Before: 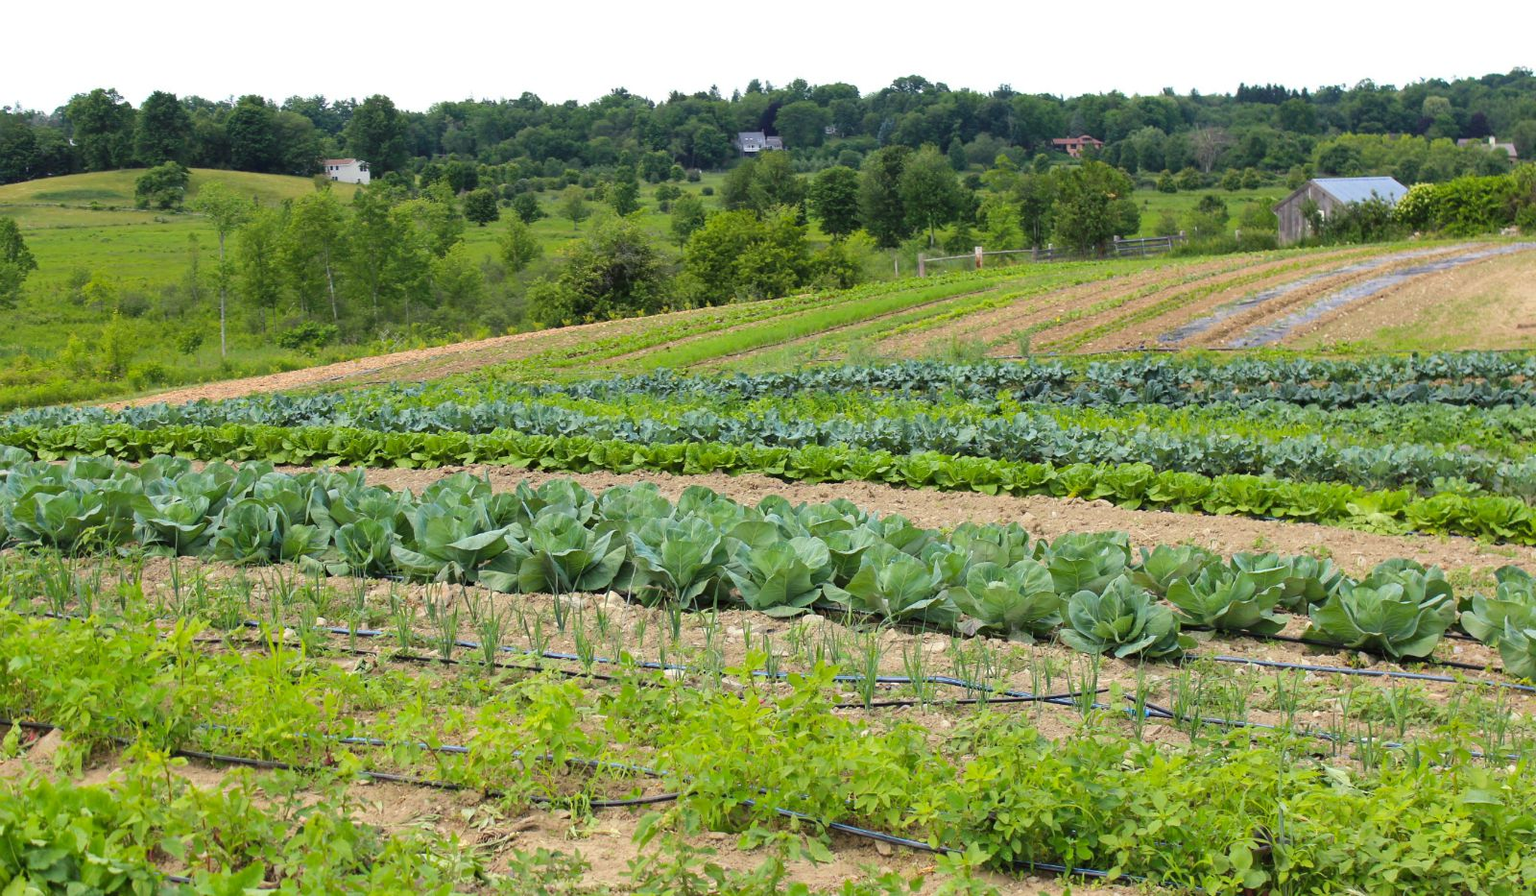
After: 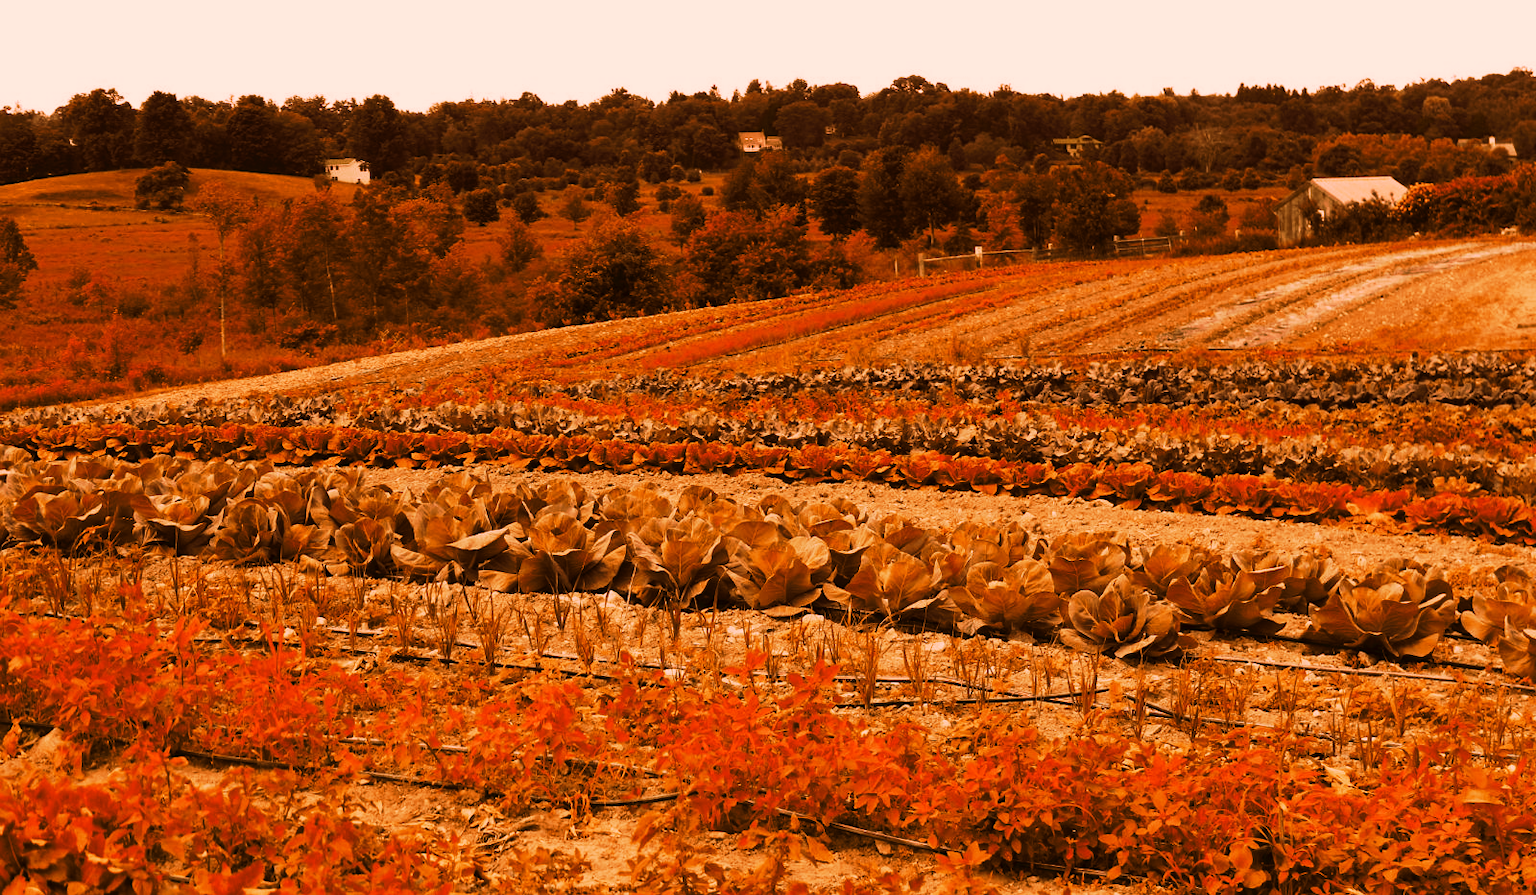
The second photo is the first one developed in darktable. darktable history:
tone curve: curves: ch0 [(0, 0) (0.003, 0.006) (0.011, 0.011) (0.025, 0.02) (0.044, 0.032) (0.069, 0.035) (0.1, 0.046) (0.136, 0.063) (0.177, 0.089) (0.224, 0.12) (0.277, 0.16) (0.335, 0.206) (0.399, 0.268) (0.468, 0.359) (0.543, 0.466) (0.623, 0.582) (0.709, 0.722) (0.801, 0.808) (0.898, 0.886) (1, 1)], preserve colors none
color look up table: target L [85.8, 77.1, 84.02, 62.59, 68.27, 60.52, 63.15, 45.32, 37.57, 32.49, 201.87, 69.6, 74.11, 69.03, 71.19, 61.2, 58.84, 51.26, 56.96, 57.02, 45.26, 25.36, 17.83, 2.01, 95.84, 82.44, 83.06, 74.14, 72.74, 67.37, 48.89, 53.08, 71.81, 38.17, 31.94, 42, 64.27, 42.15, 42.05, 15.28, 81.99, 74.24, 72.87, 70.08, 59.37, 76.42, 54.96, 66.26, 6.898], target a [19.92, 29.92, 23.11, 49.68, 32.97, 46.09, 31.49, 27.05, 22.49, 27.36, 0, 37.88, 33.88, 38.22, 34.43, 19.47, 21.96, 27.12, 20.36, 18.1, 19.93, 13.5, 15.67, 2.566, 18.34, 25.24, 23.21, 32.56, 31.7, 29.75, 19.14, 16.4, 33.93, 12.98, 20.81, 15.53, 23.74, 15.96, 17.09, 16.51, 23.06, 33.11, 32.97, 34.26, 25.94, 28.45, 18.41, 31.54, 20.52], target b [28.91, 38.42, 31.3, 56.07, 52.2, 55.33, 51.77, 50.1, 47.91, 49, -0.001, 53.97, 42.67, 54.68, 53.94, 40.85, 48.97, 50.14, 49.38, 48.87, 48.42, 39.37, 29.08, 3.235, 13.59, 30.86, 33.9, 53.16, 55.4, 52.37, 48.33, 49.14, 54.67, 47.27, 47.85, 48.35, 50.23, 48.5, 48.59, 25.18, 35.44, 47.02, 34.86, 53.66, 49.86, 57.56, 34.02, 52.63, 11.36], num patches 49
